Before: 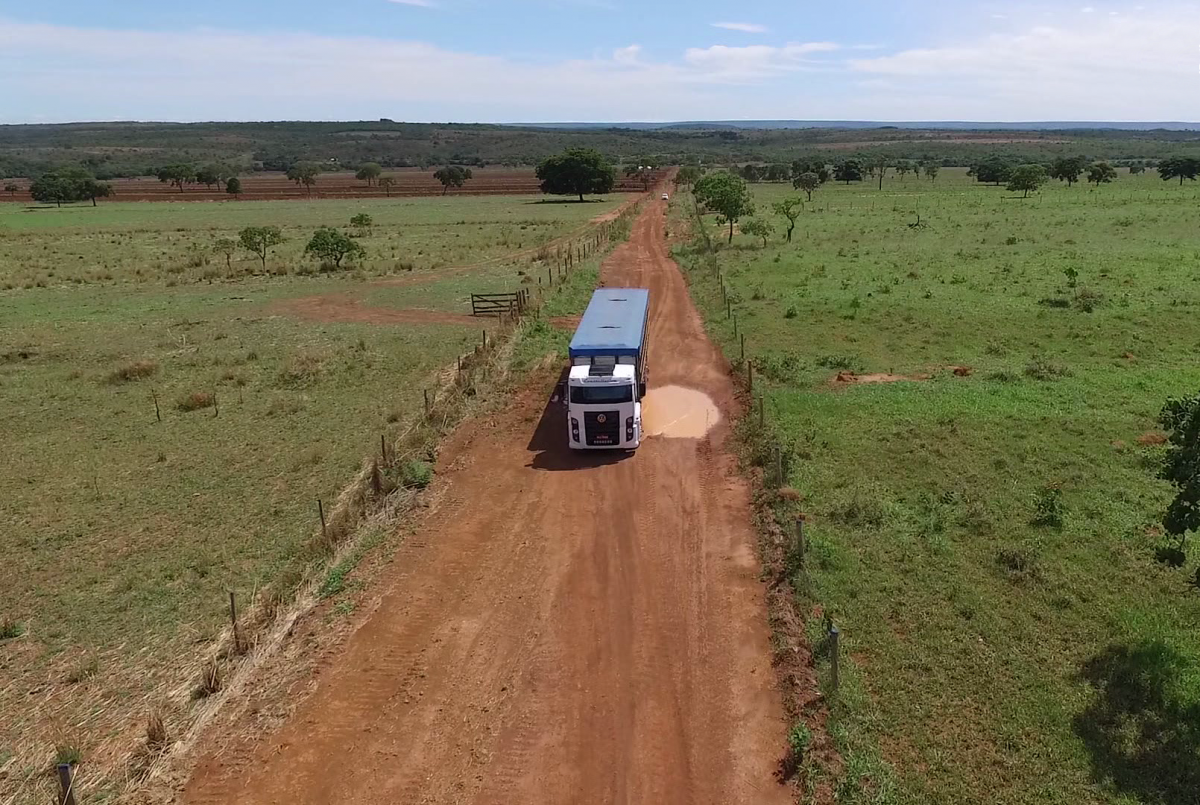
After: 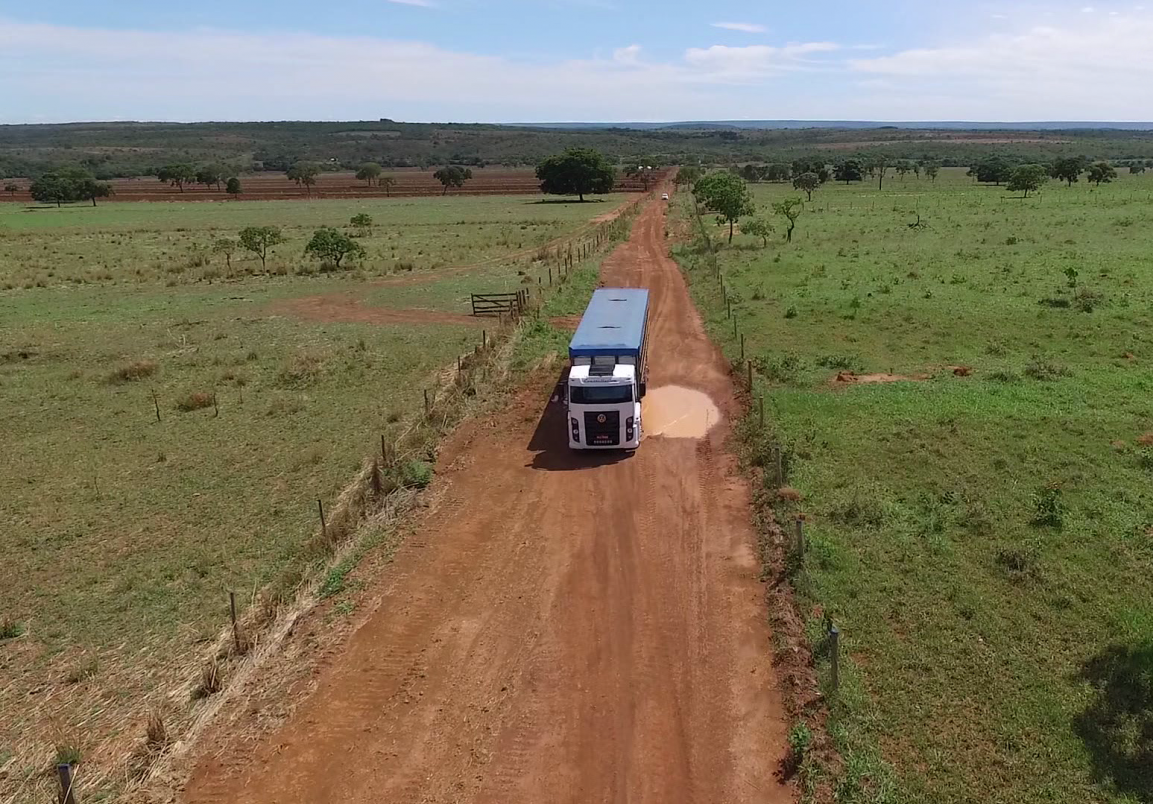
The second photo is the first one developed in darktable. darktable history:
crop: right 3.894%, bottom 0.033%
